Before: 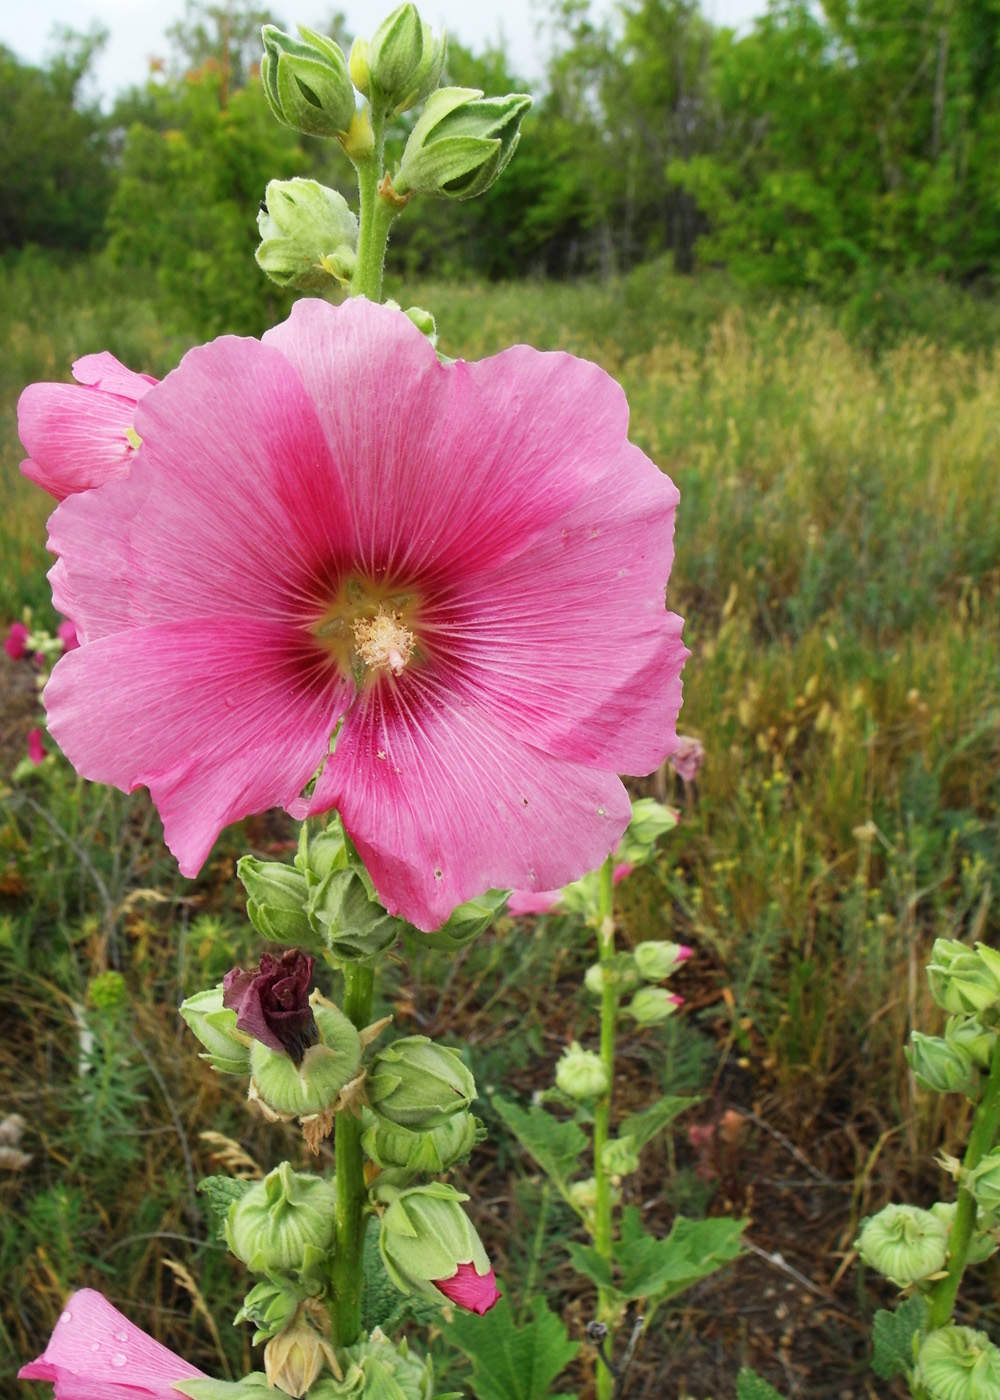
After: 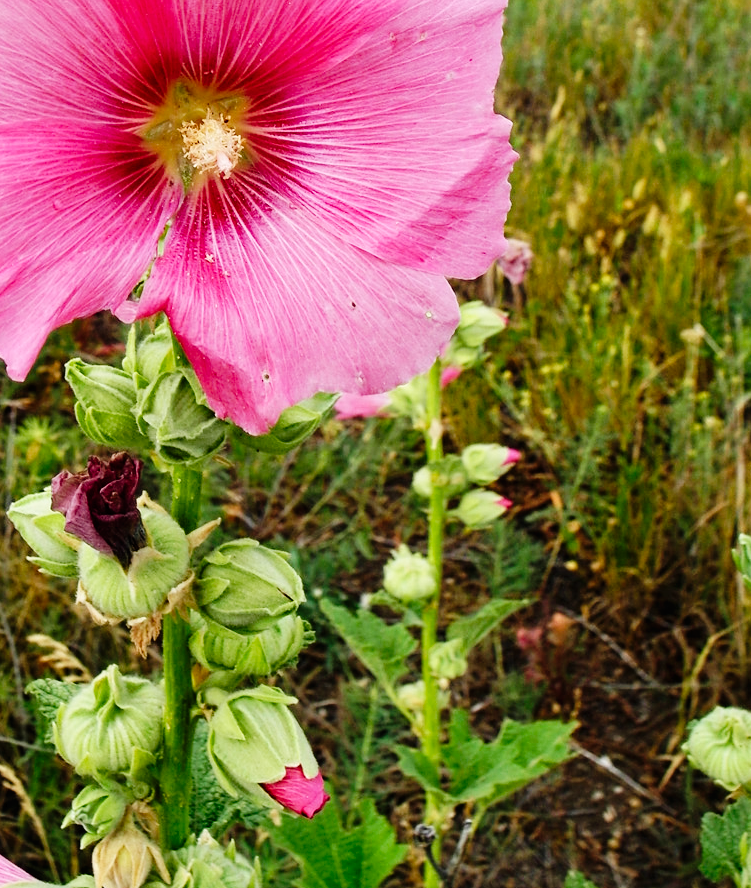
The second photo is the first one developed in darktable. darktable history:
crop and rotate: left 17.206%, top 35.546%, right 7.668%, bottom 0.978%
tone curve: curves: ch0 [(0, 0) (0.003, 0.006) (0.011, 0.007) (0.025, 0.009) (0.044, 0.012) (0.069, 0.021) (0.1, 0.036) (0.136, 0.056) (0.177, 0.105) (0.224, 0.165) (0.277, 0.251) (0.335, 0.344) (0.399, 0.439) (0.468, 0.532) (0.543, 0.628) (0.623, 0.718) (0.709, 0.797) (0.801, 0.874) (0.898, 0.943) (1, 1)], preserve colors none
contrast equalizer: y [[0.502, 0.505, 0.512, 0.529, 0.564, 0.588], [0.5 ×6], [0.502, 0.505, 0.512, 0.529, 0.564, 0.588], [0, 0.001, 0.001, 0.004, 0.008, 0.011], [0, 0.001, 0.001, 0.004, 0.008, 0.011]]
